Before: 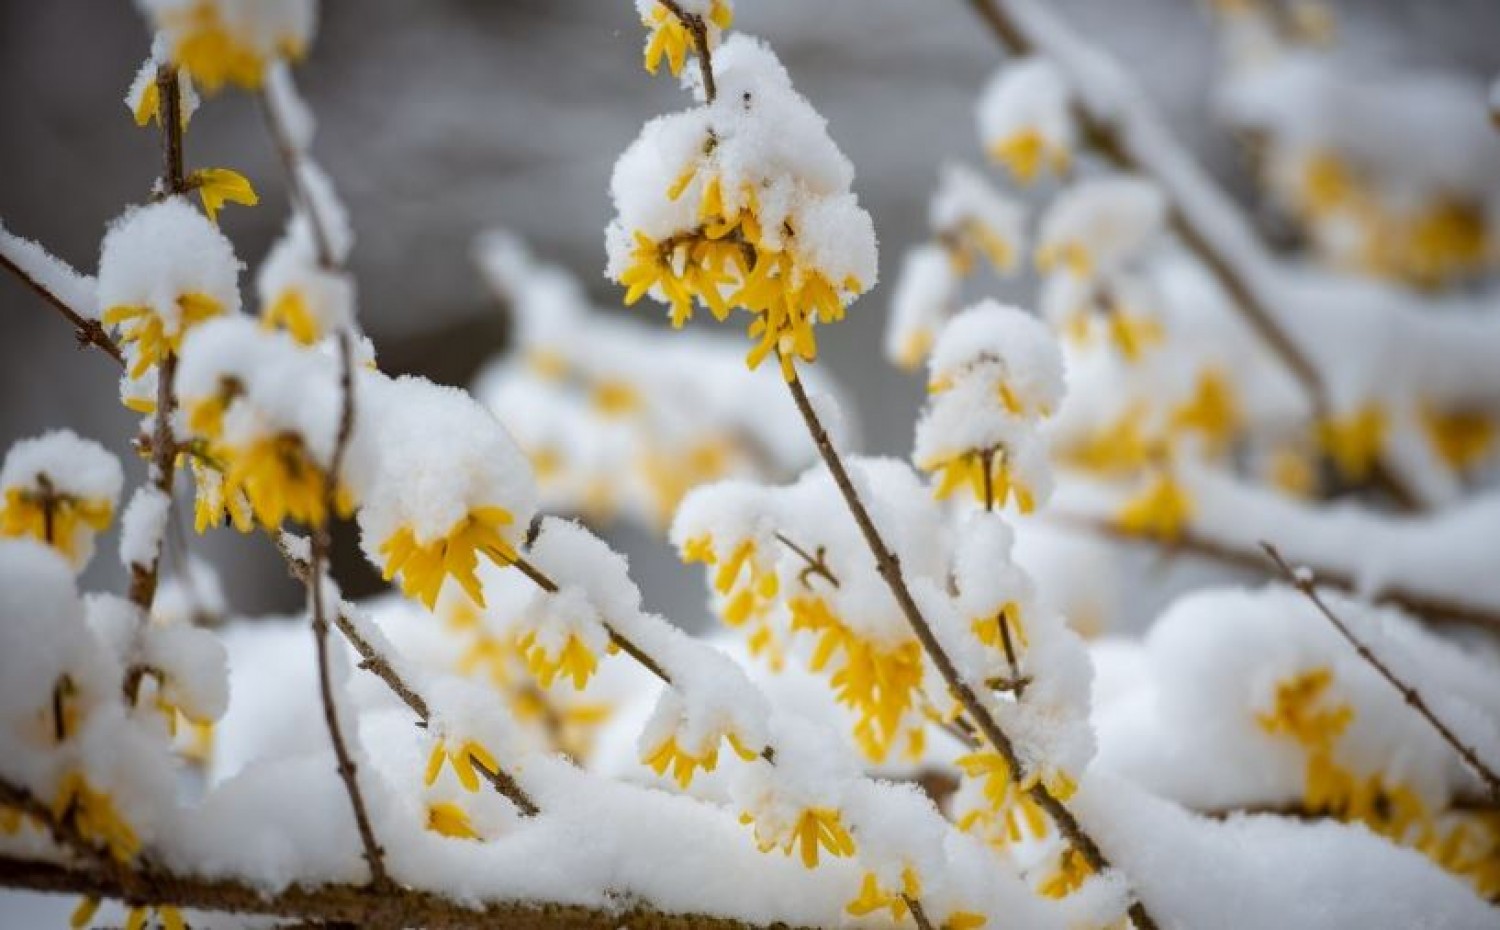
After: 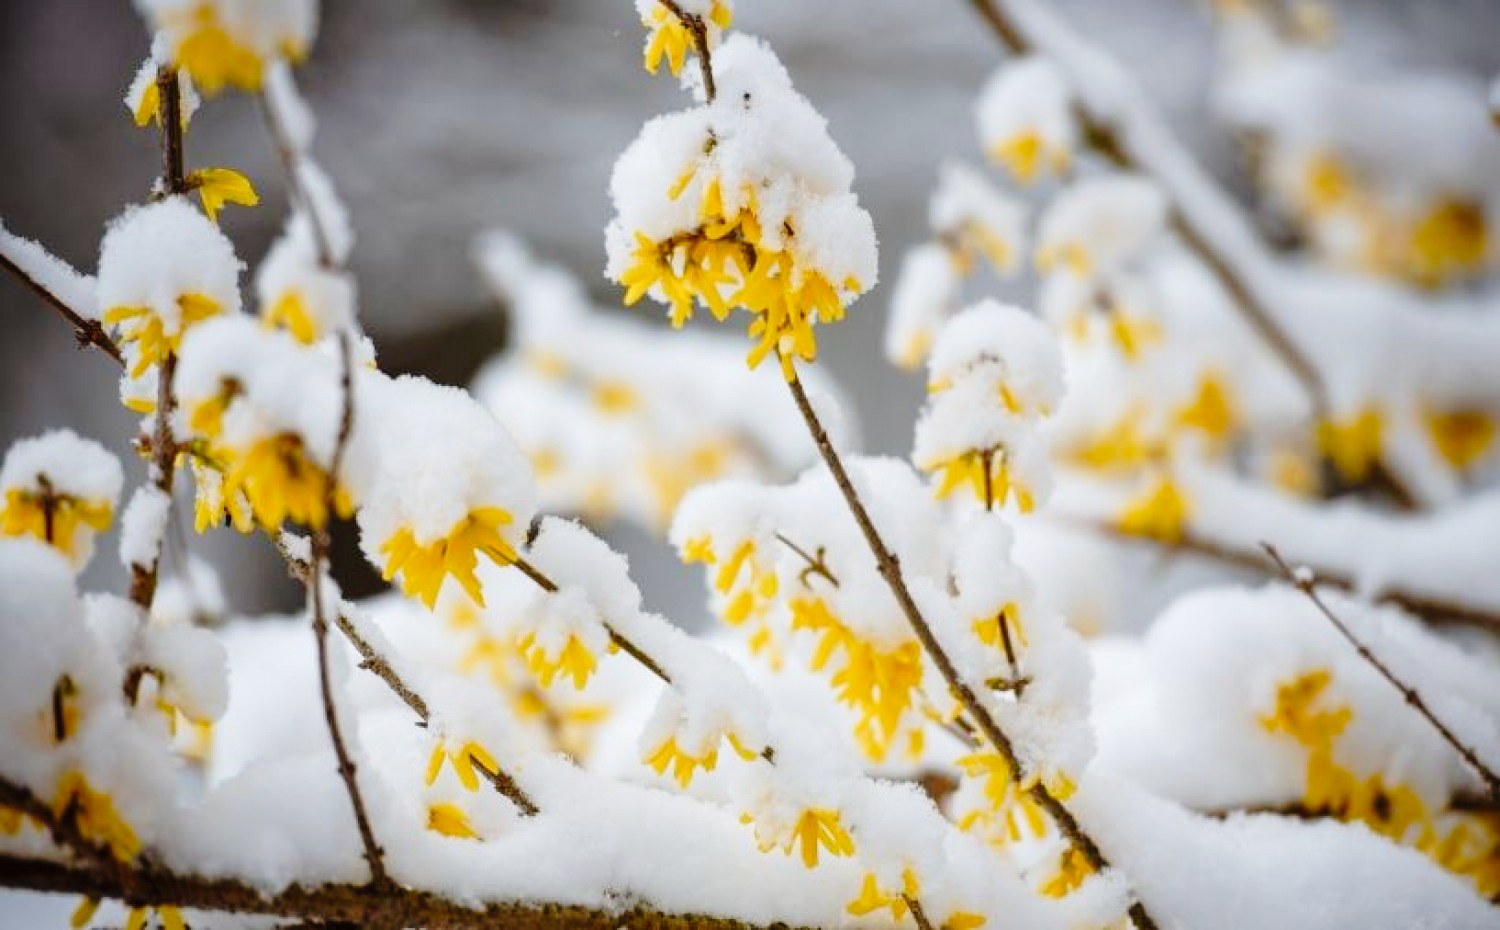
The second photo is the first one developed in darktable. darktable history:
tone curve: curves: ch0 [(0, 0) (0.003, 0.012) (0.011, 0.015) (0.025, 0.023) (0.044, 0.036) (0.069, 0.047) (0.1, 0.062) (0.136, 0.1) (0.177, 0.15) (0.224, 0.219) (0.277, 0.3) (0.335, 0.401) (0.399, 0.49) (0.468, 0.569) (0.543, 0.641) (0.623, 0.73) (0.709, 0.806) (0.801, 0.88) (0.898, 0.939) (1, 1)], preserve colors none
